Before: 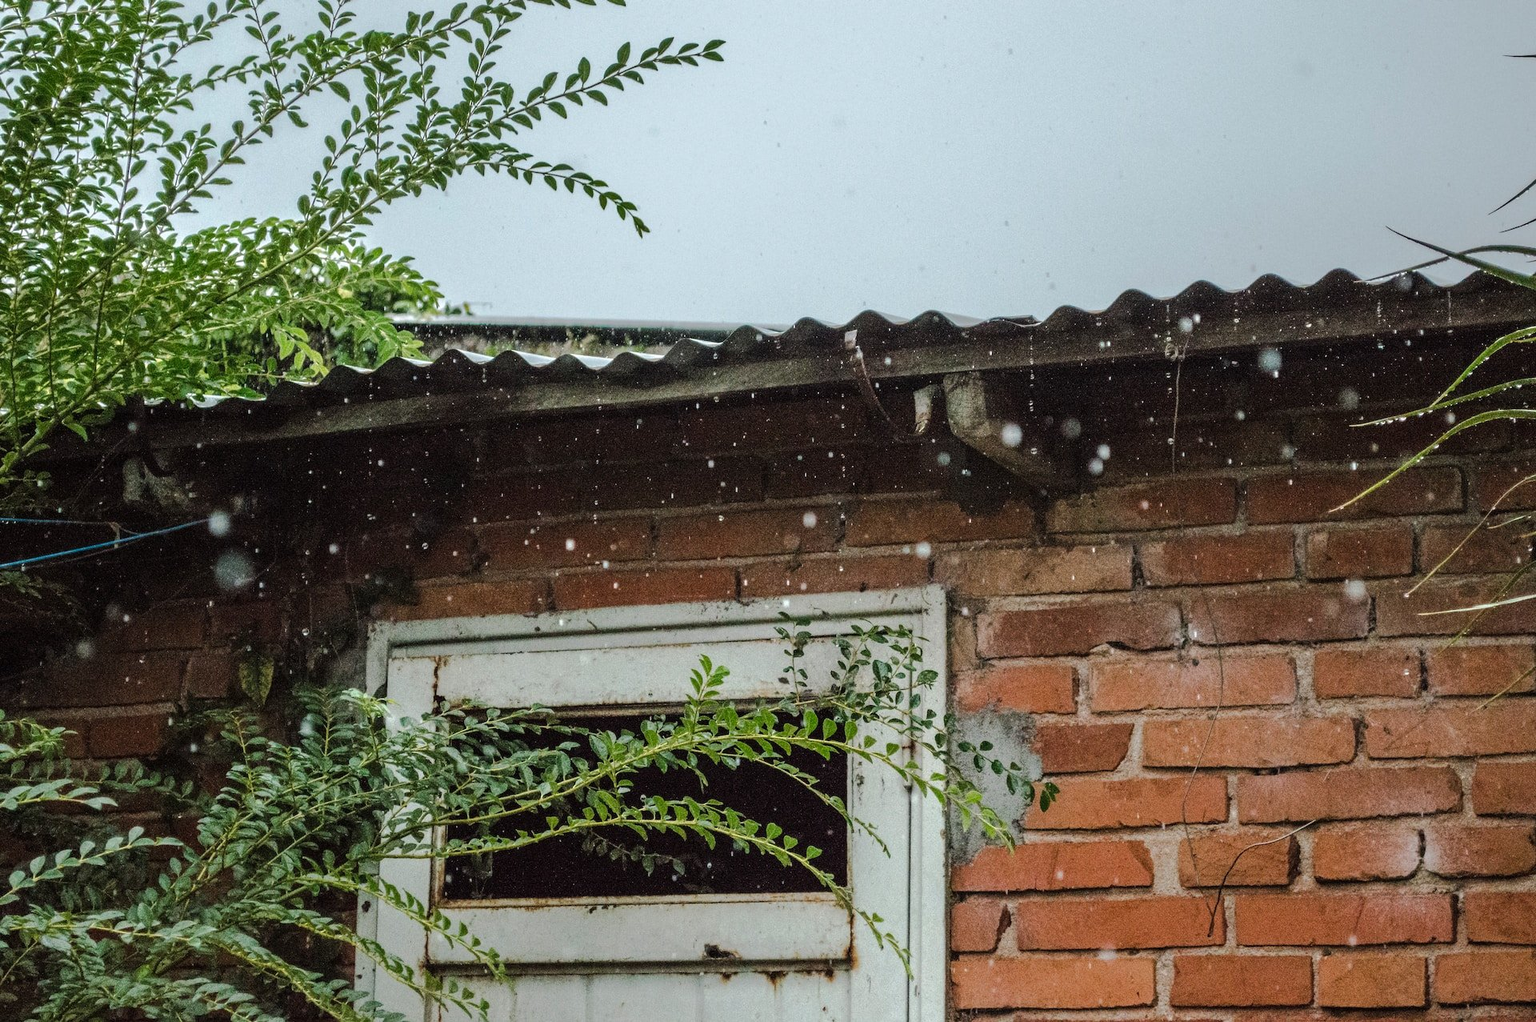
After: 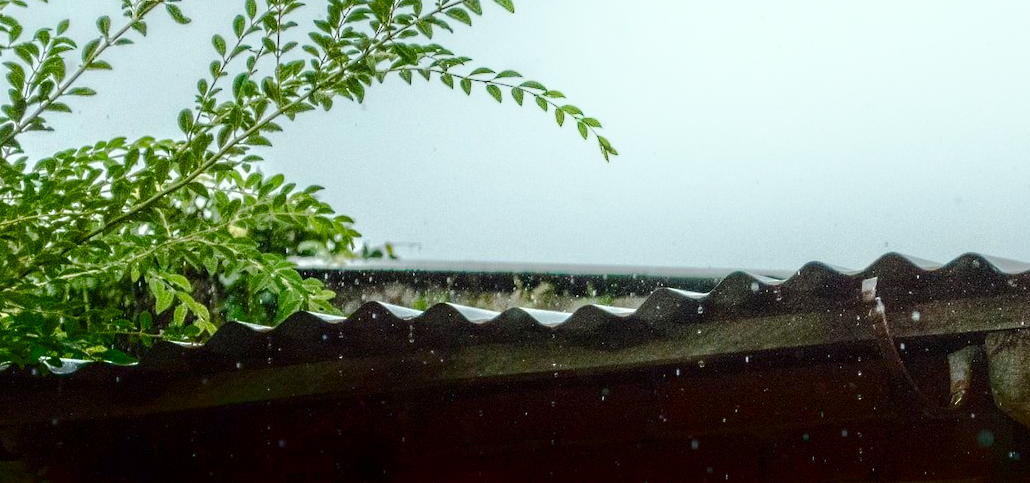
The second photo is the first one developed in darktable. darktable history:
crop: left 10.121%, top 10.631%, right 36.218%, bottom 51.526%
white balance: red 1.004, blue 1.024
shadows and highlights: shadows -90, highlights 90, soften with gaussian
color balance rgb: perceptual saturation grading › global saturation 20%, perceptual saturation grading › highlights -25%, perceptual saturation grading › shadows 50%
color correction: highlights a* -4.73, highlights b* 5.06, saturation 0.97
